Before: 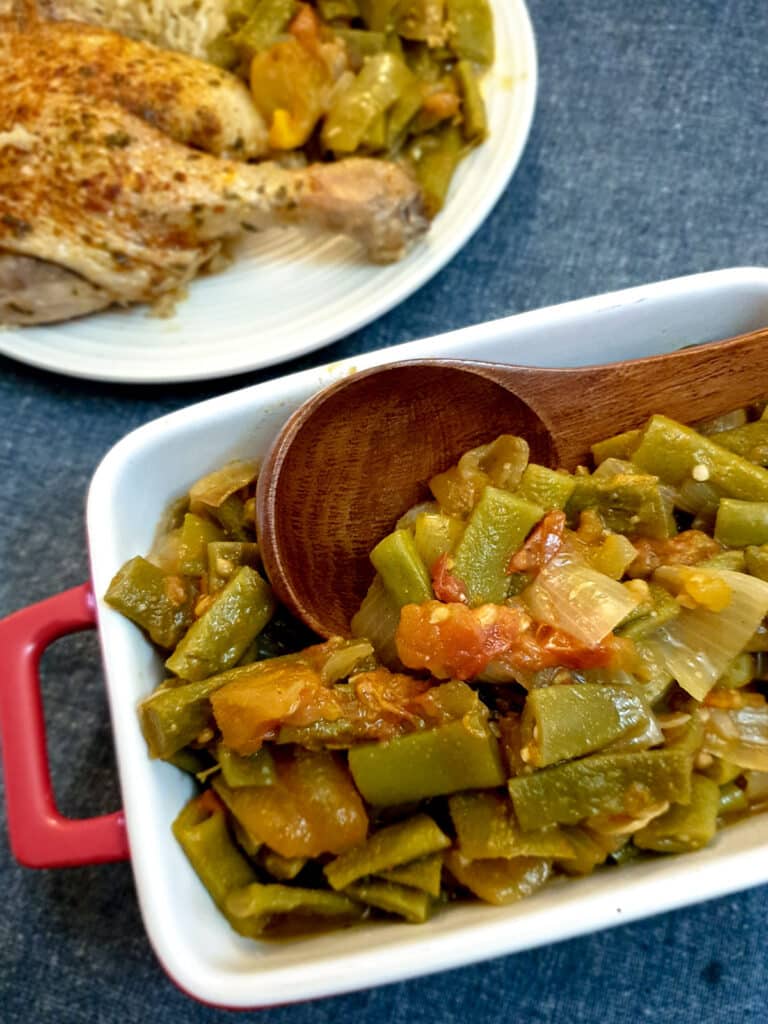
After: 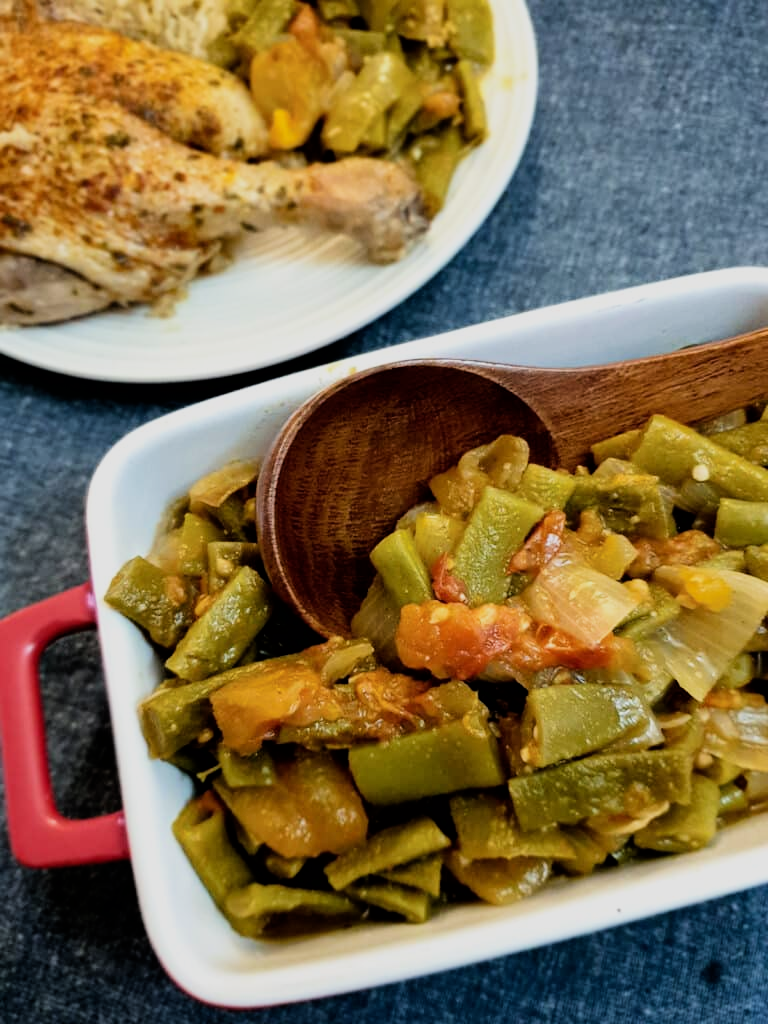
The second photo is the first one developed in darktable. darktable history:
filmic rgb: black relative exposure -7.5 EV, white relative exposure 4.99 EV, hardness 3.3, contrast 1.301
tone equalizer: mask exposure compensation -0.5 EV
